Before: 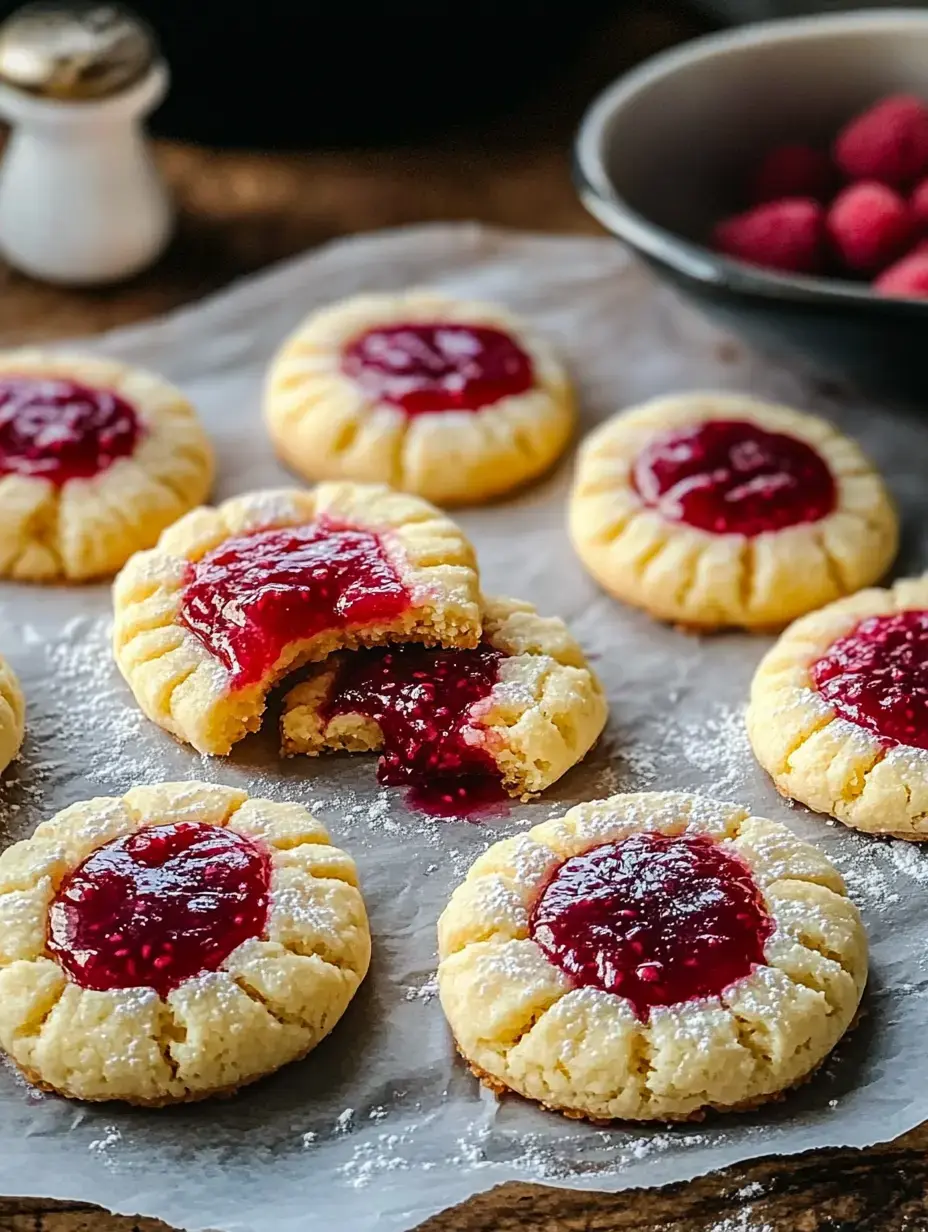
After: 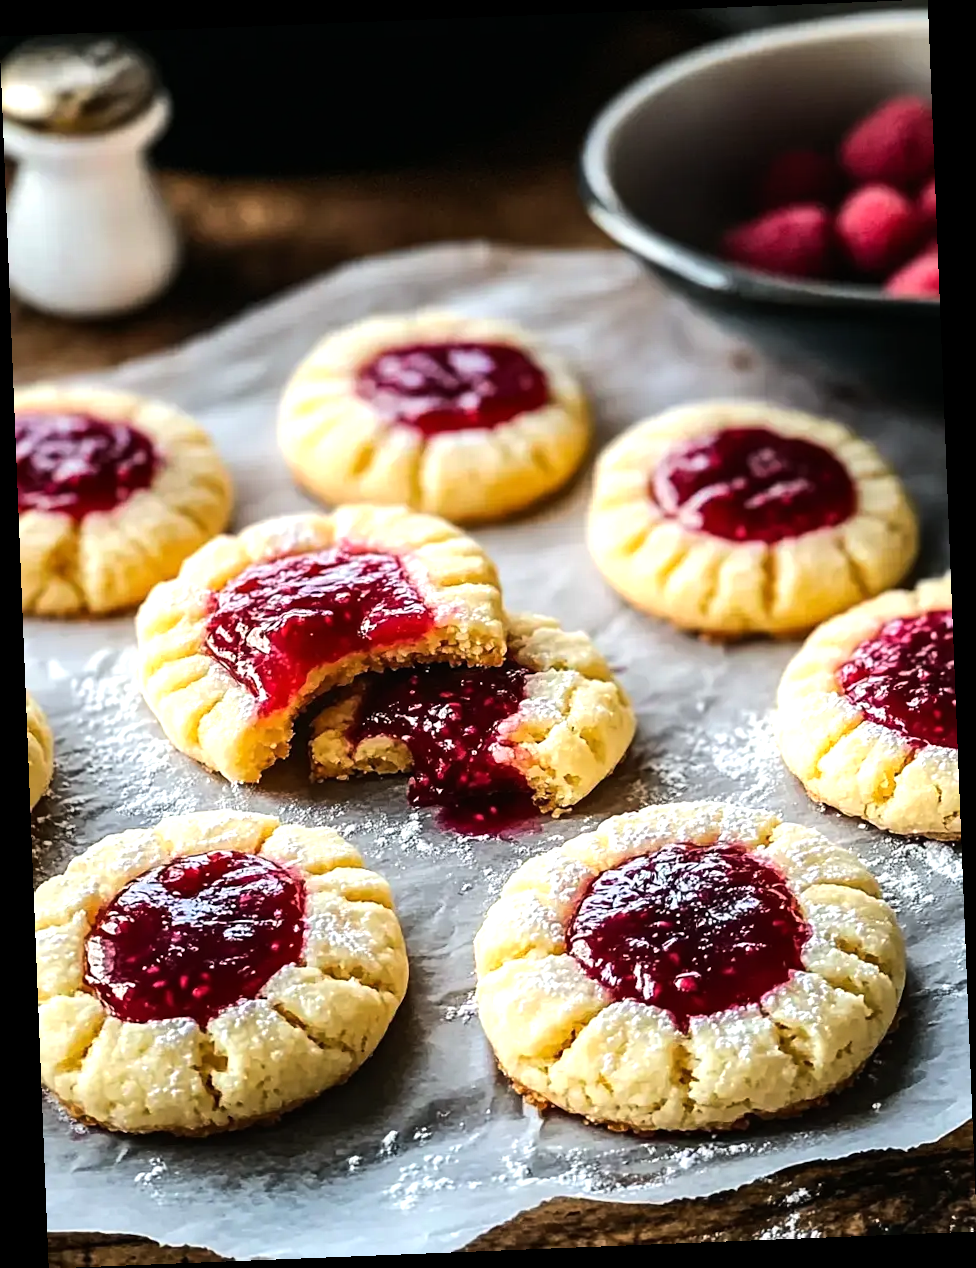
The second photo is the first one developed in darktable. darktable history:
rotate and perspective: rotation -2.29°, automatic cropping off
tone equalizer: -8 EV -0.75 EV, -7 EV -0.7 EV, -6 EV -0.6 EV, -5 EV -0.4 EV, -3 EV 0.4 EV, -2 EV 0.6 EV, -1 EV 0.7 EV, +0 EV 0.75 EV, edges refinement/feathering 500, mask exposure compensation -1.57 EV, preserve details no
